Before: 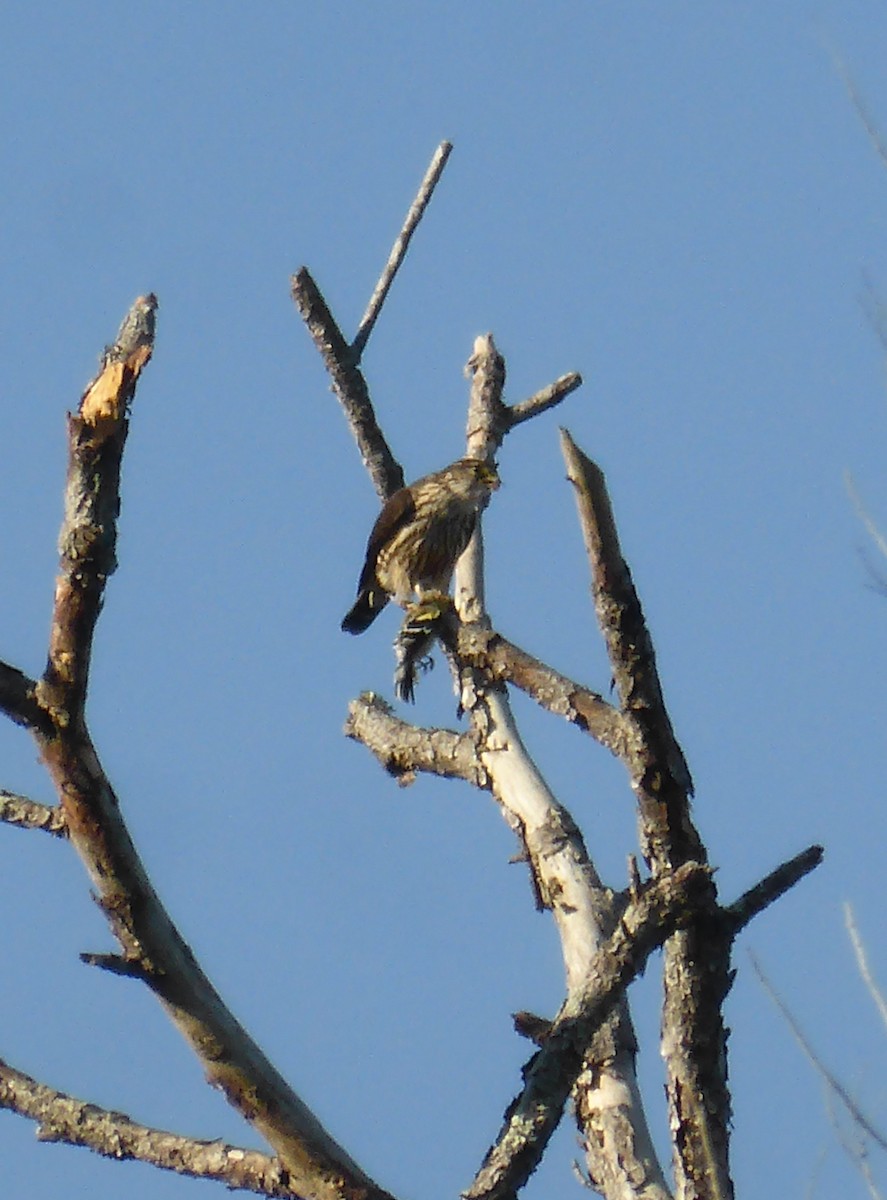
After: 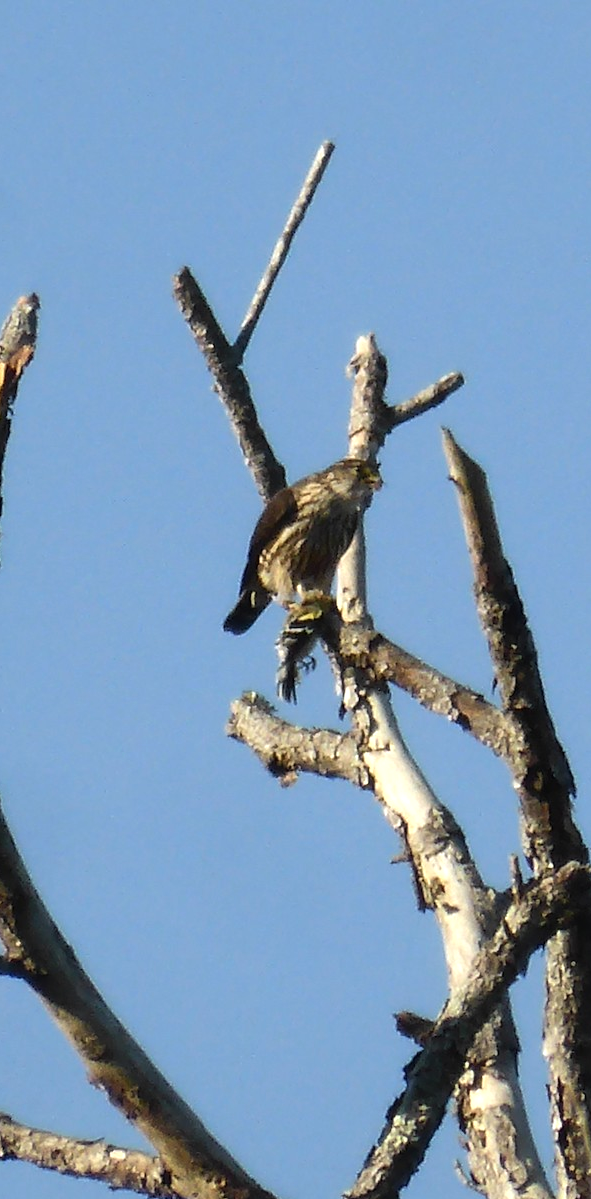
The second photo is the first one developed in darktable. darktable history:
tone equalizer: -8 EV -0.417 EV, -7 EV -0.389 EV, -6 EV -0.333 EV, -5 EV -0.222 EV, -3 EV 0.222 EV, -2 EV 0.333 EV, -1 EV 0.389 EV, +0 EV 0.417 EV, edges refinement/feathering 500, mask exposure compensation -1.57 EV, preserve details no
crop and rotate: left 13.409%, right 19.924%
